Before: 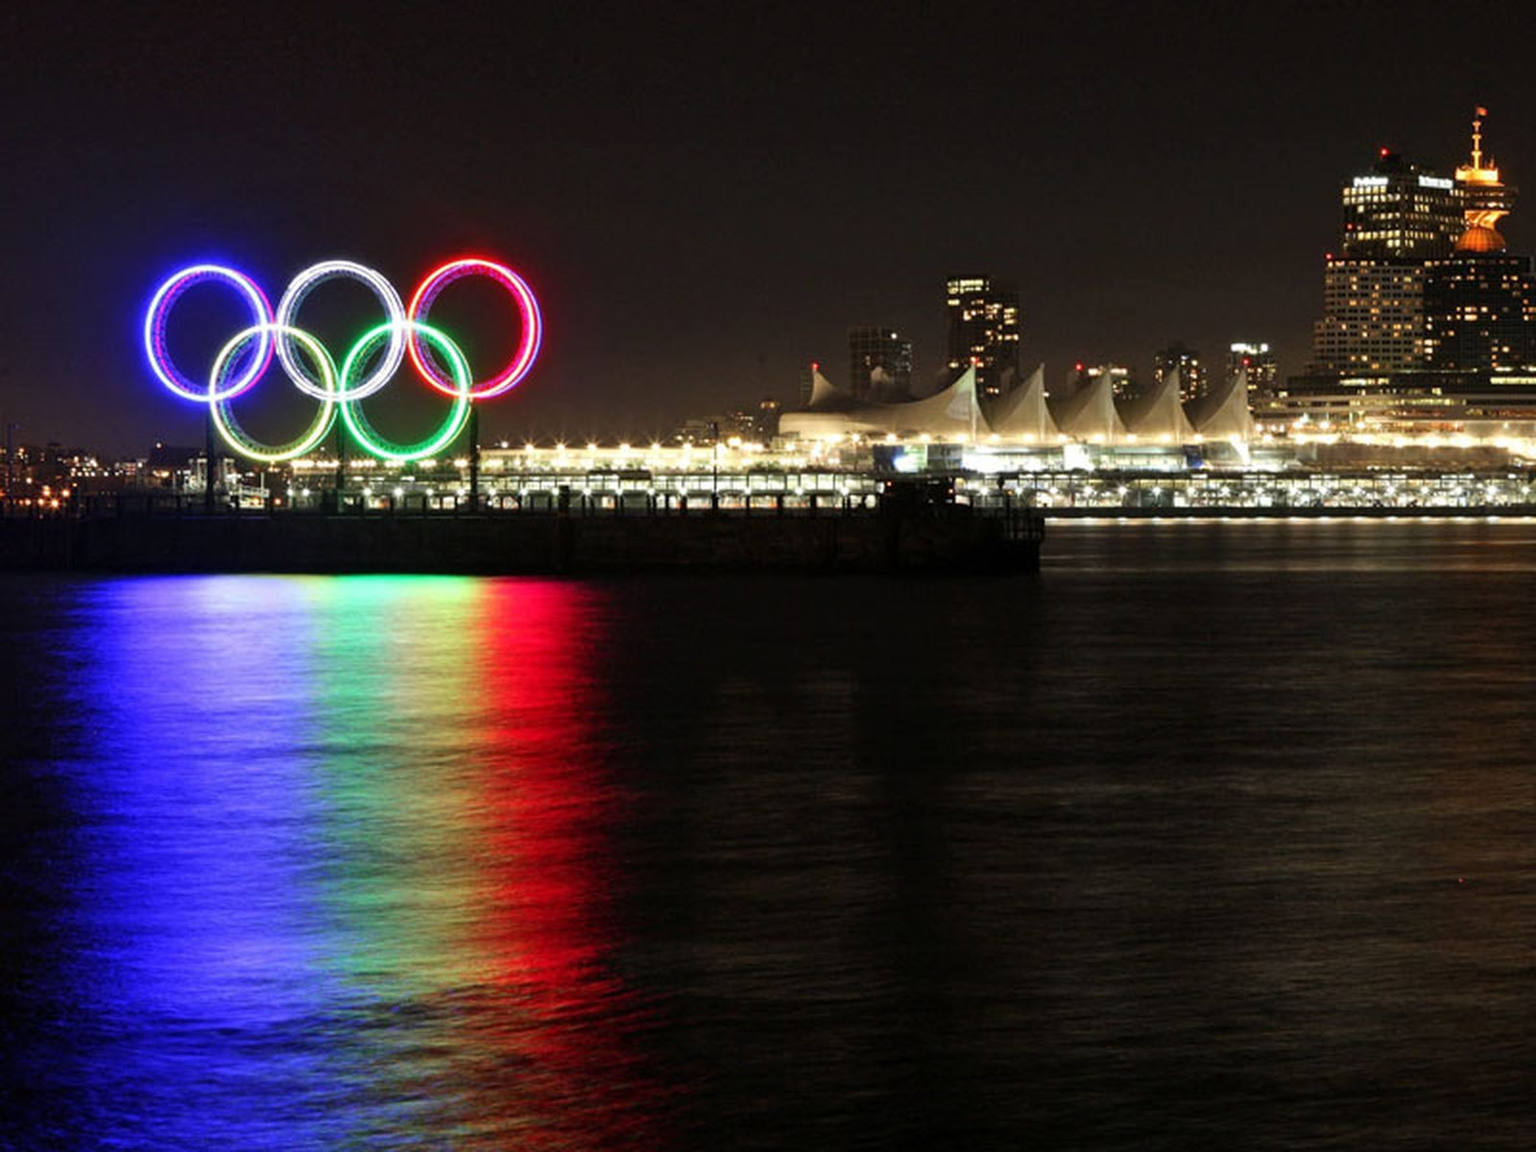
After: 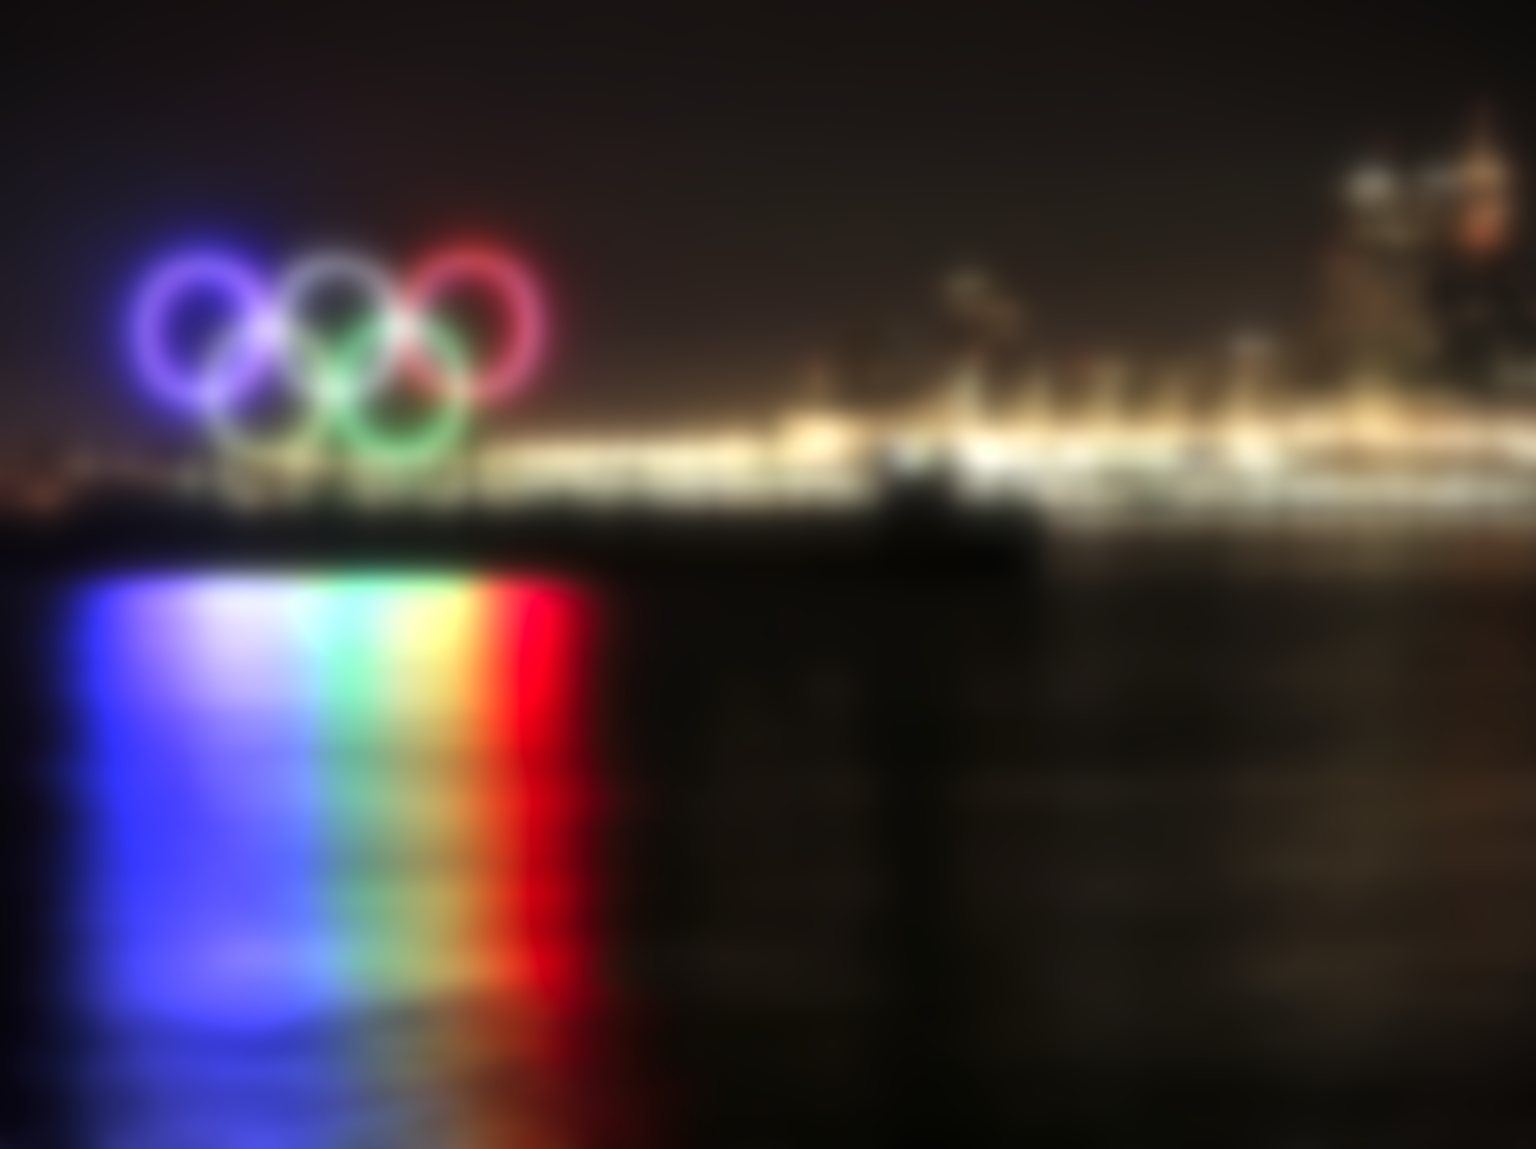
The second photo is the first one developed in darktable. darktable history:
crop: left 0.434%, top 0.485%, right 0.244%, bottom 0.386%
lowpass: radius 16, unbound 0
levels: levels [0, 0.394, 0.787]
vignetting: on, module defaults
